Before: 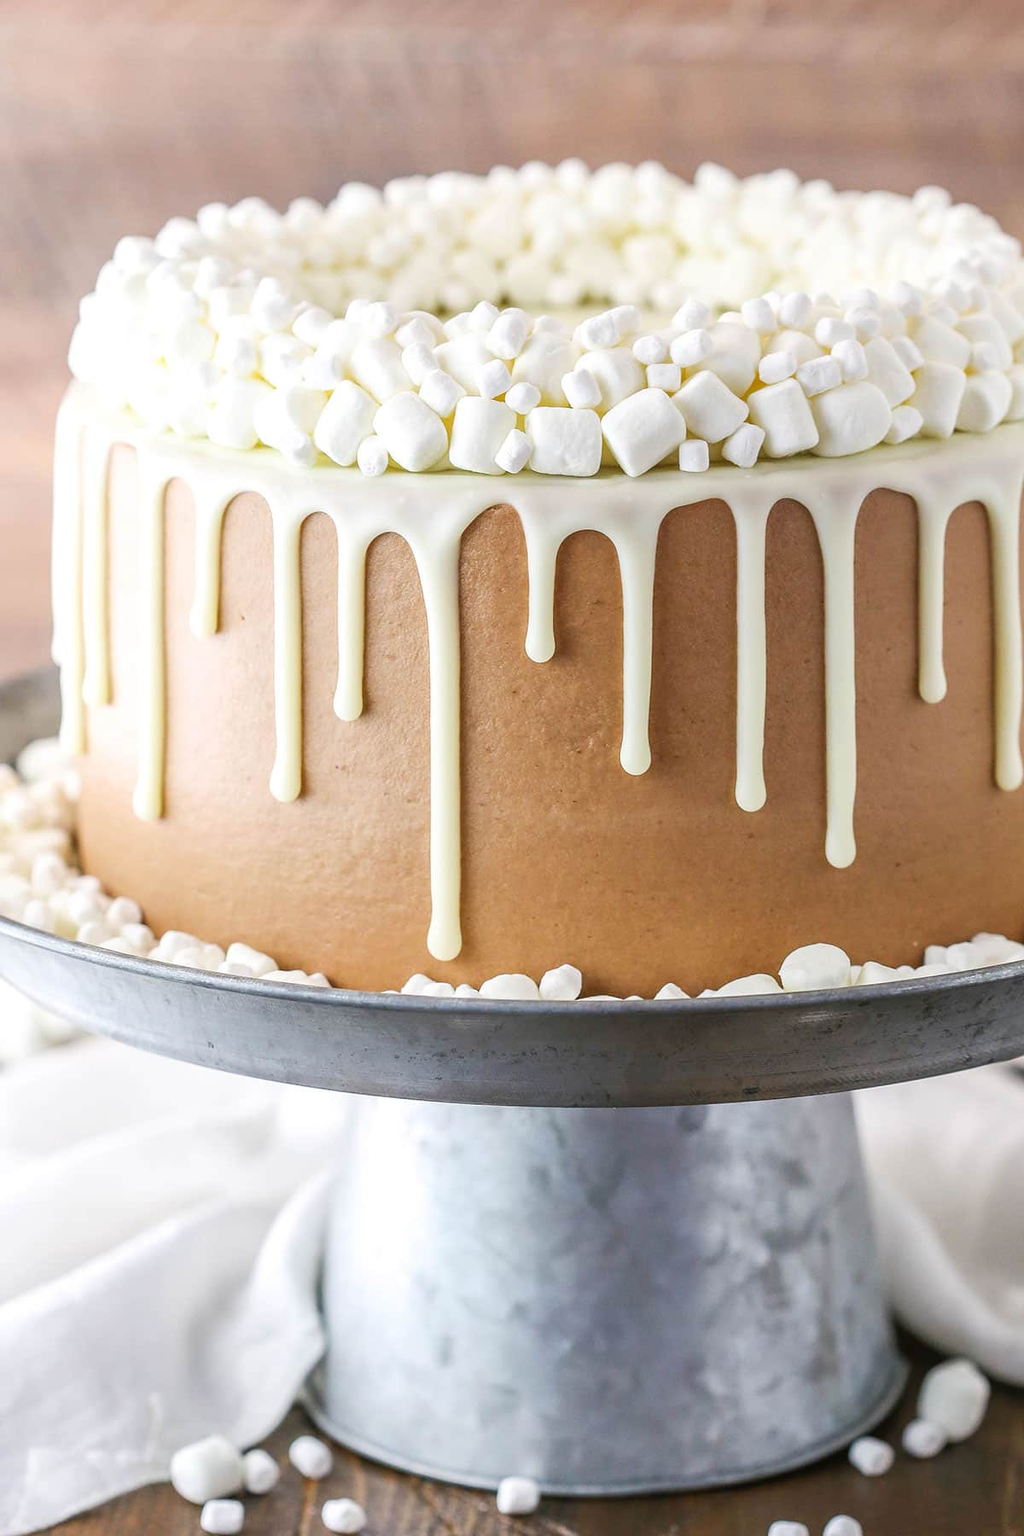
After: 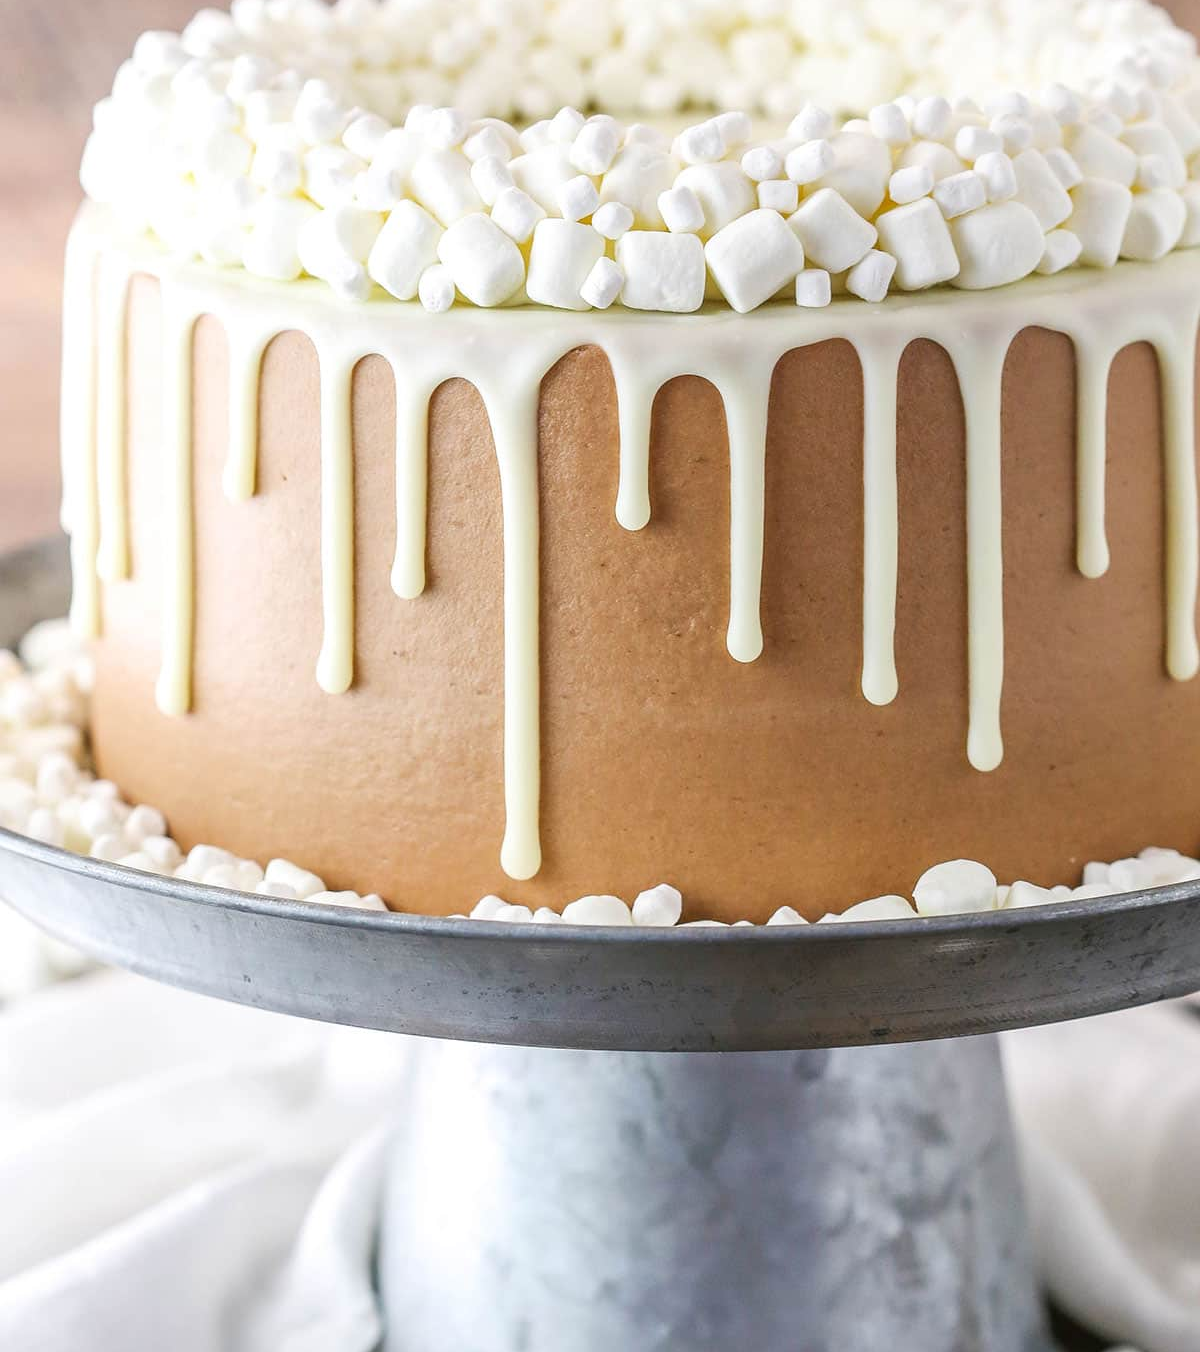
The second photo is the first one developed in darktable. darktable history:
crop: top 13.718%, bottom 11.143%
